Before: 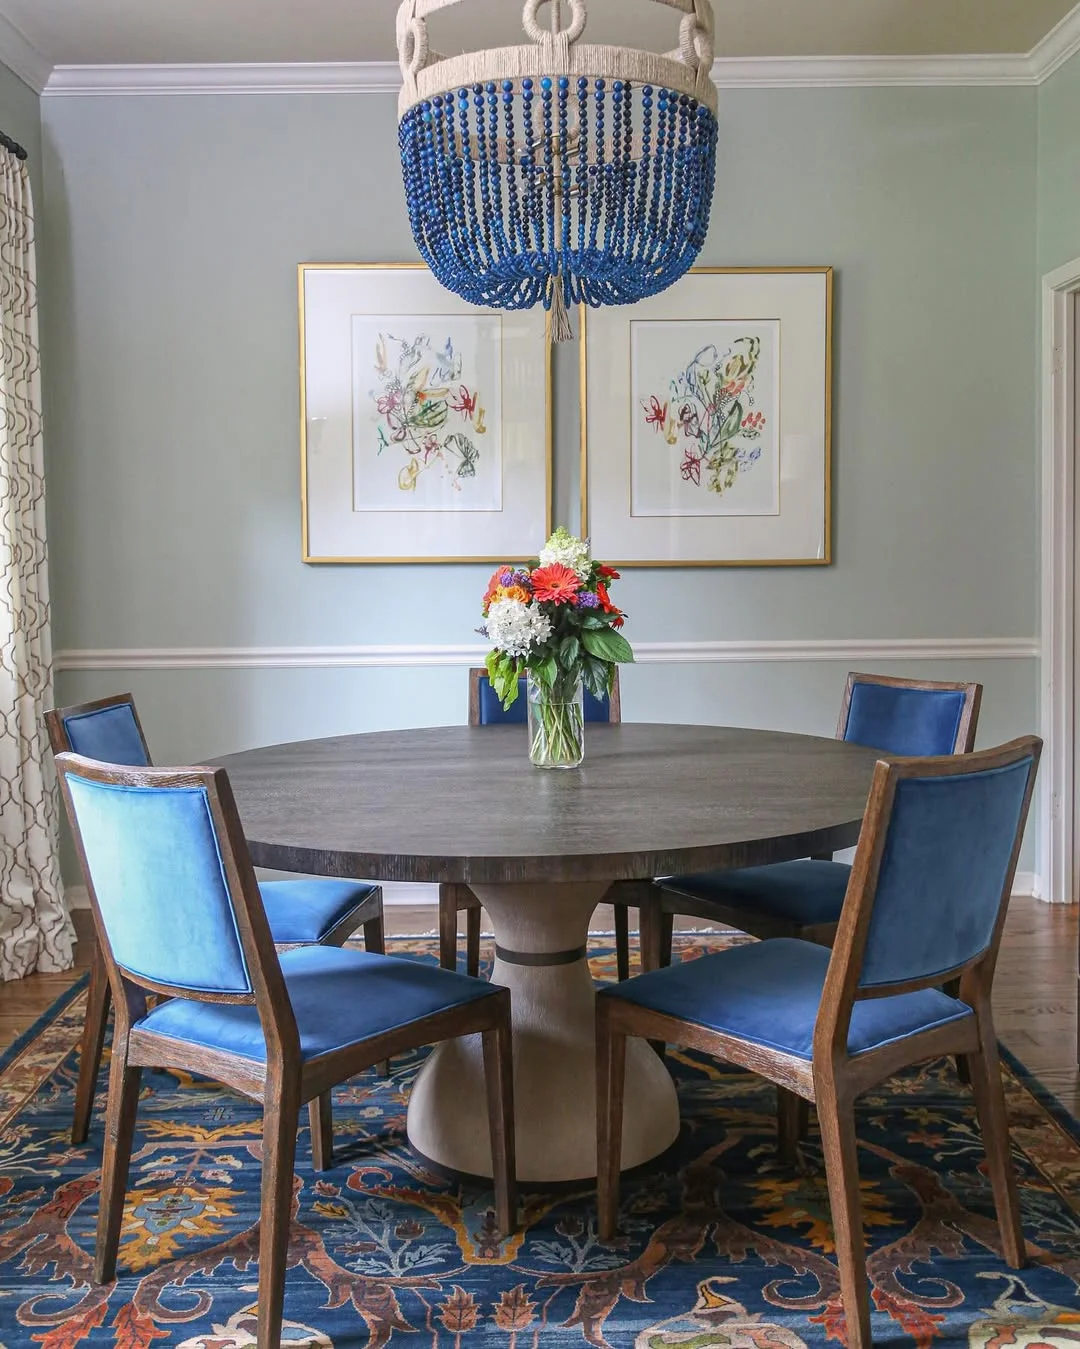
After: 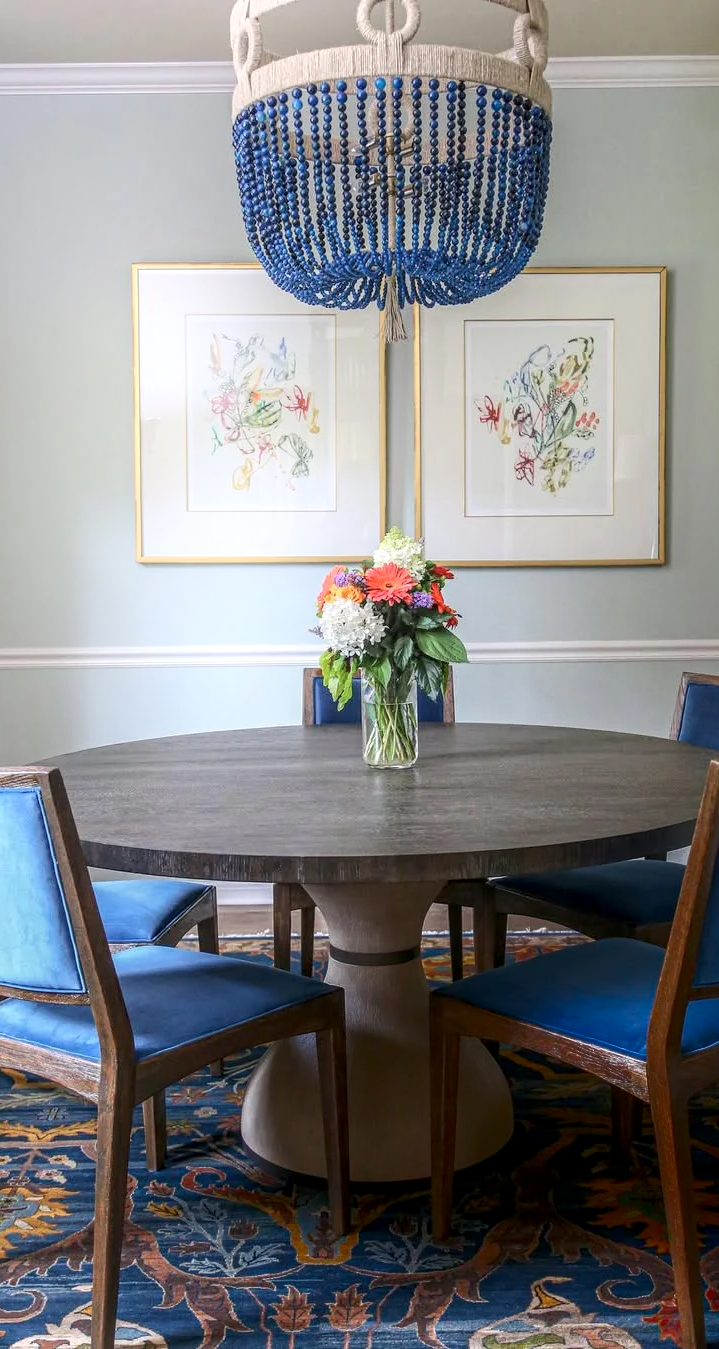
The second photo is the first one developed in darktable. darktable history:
crop: left 15.419%, right 17.914%
local contrast: detail 130%
shadows and highlights: shadows -90, highlights 90, soften with gaussian
